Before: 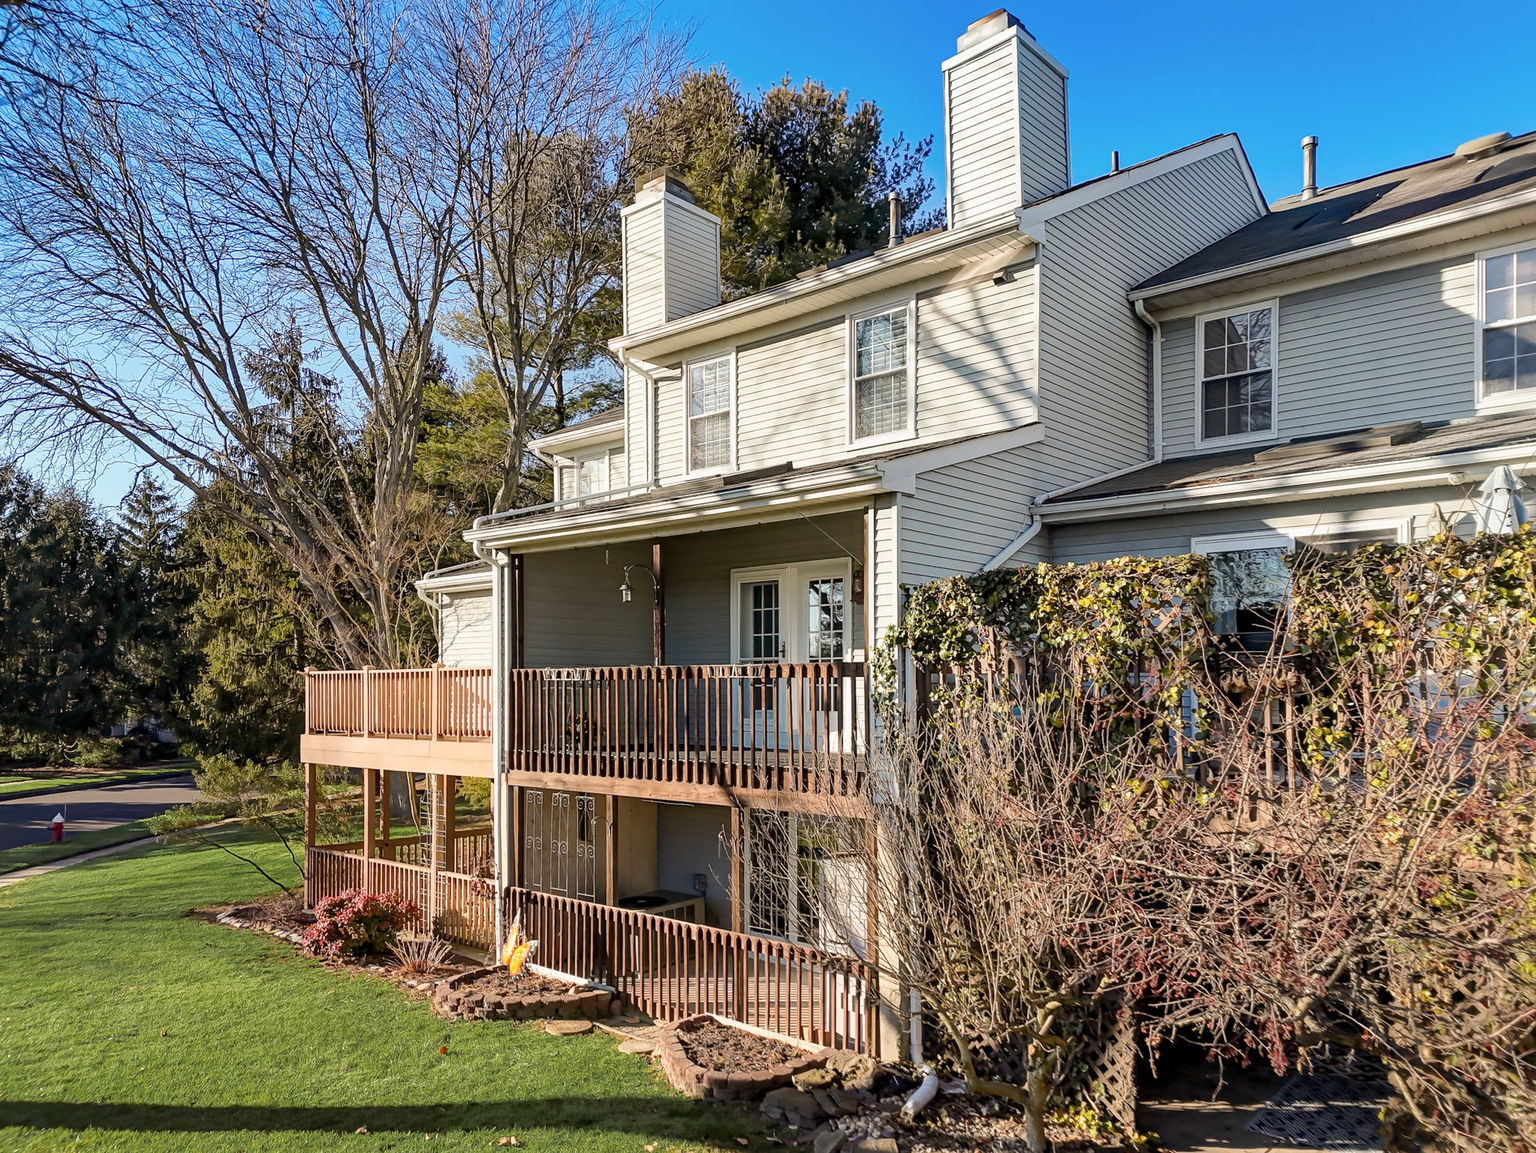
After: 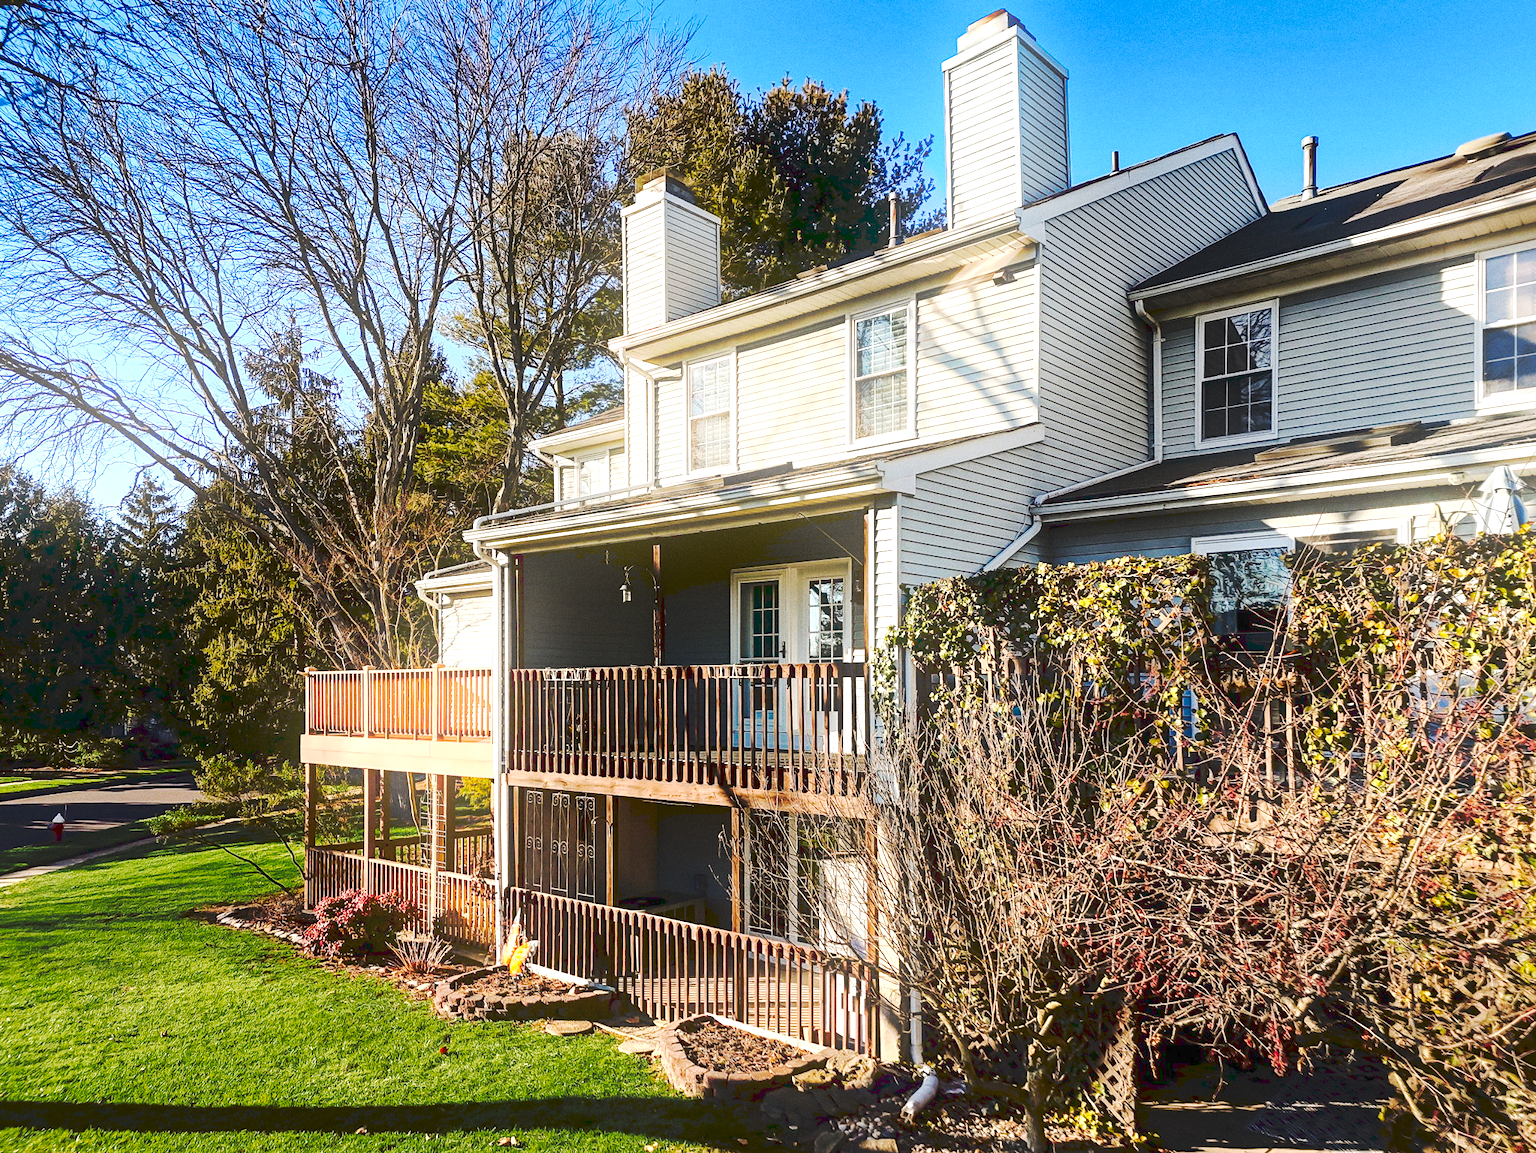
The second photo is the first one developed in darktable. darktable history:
bloom: size 13.65%, threshold 98.39%, strength 4.82%
tone curve: curves: ch0 [(0, 0) (0.003, 0.108) (0.011, 0.112) (0.025, 0.117) (0.044, 0.126) (0.069, 0.133) (0.1, 0.146) (0.136, 0.158) (0.177, 0.178) (0.224, 0.212) (0.277, 0.256) (0.335, 0.331) (0.399, 0.423) (0.468, 0.538) (0.543, 0.641) (0.623, 0.721) (0.709, 0.792) (0.801, 0.845) (0.898, 0.917) (1, 1)], preserve colors none
grain: coarseness 0.47 ISO
exposure: black level correction 0, exposure 0.5 EV, compensate highlight preservation false
contrast brightness saturation: contrast 0.1, brightness -0.26, saturation 0.14
